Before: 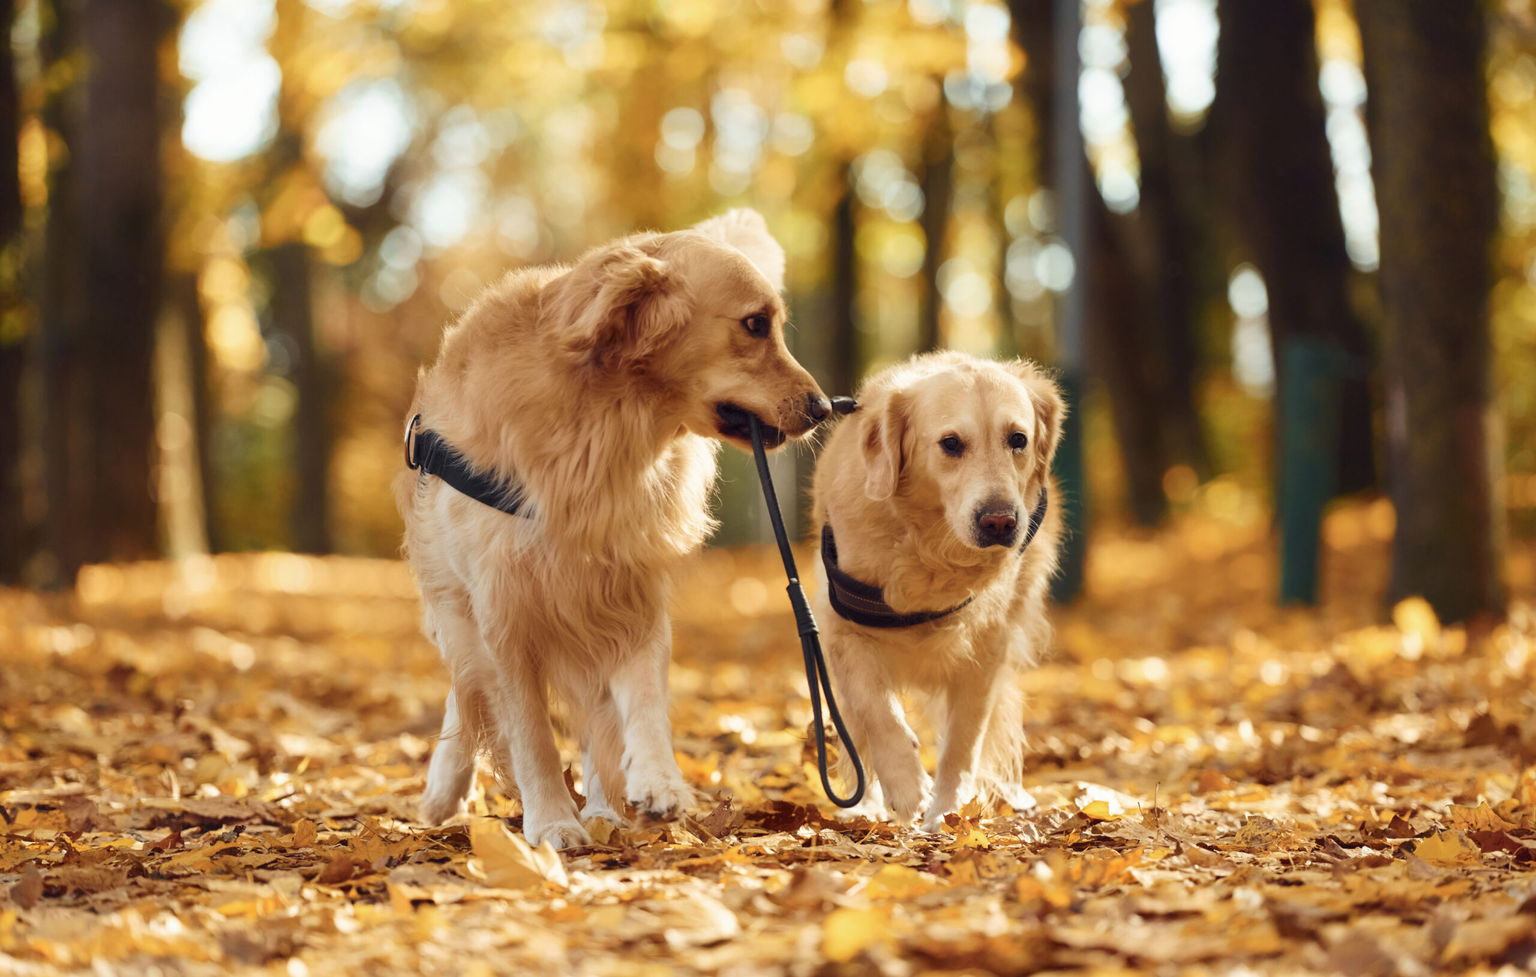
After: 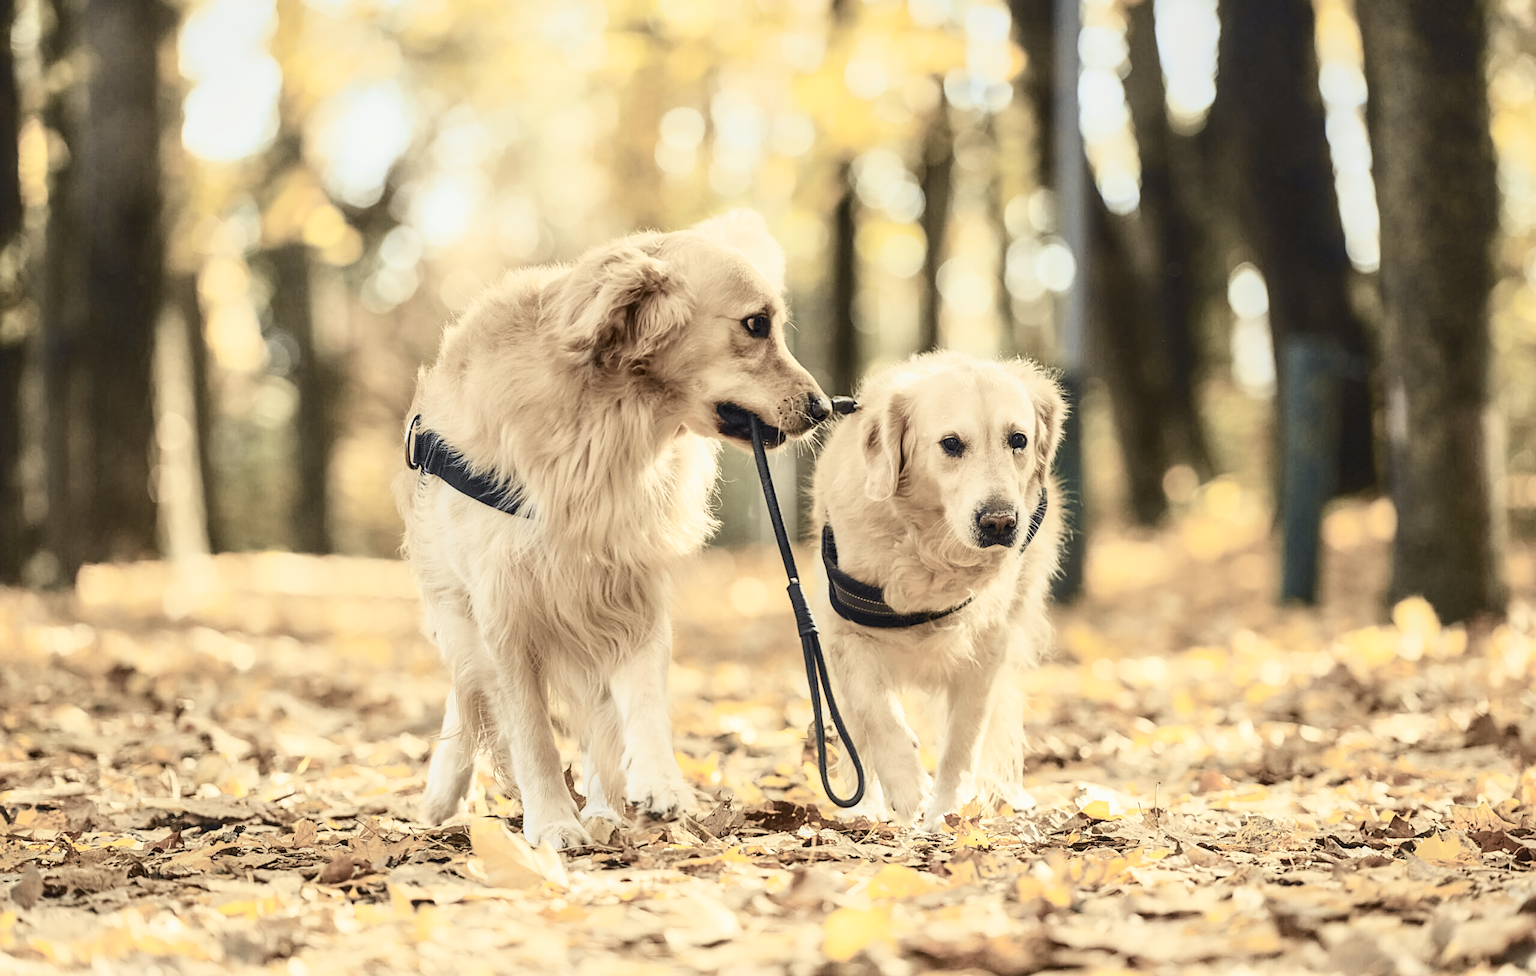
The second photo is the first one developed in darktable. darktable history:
sharpen: on, module defaults
local contrast: highlights 55%, shadows 52%, detail 130%, midtone range 0.452
contrast brightness saturation: brightness 0.18, saturation -0.5
tone curve: curves: ch0 [(0.003, 0.023) (0.071, 0.052) (0.249, 0.201) (0.466, 0.557) (0.625, 0.761) (0.783, 0.9) (0.994, 0.968)]; ch1 [(0, 0) (0.262, 0.227) (0.417, 0.386) (0.469, 0.467) (0.502, 0.498) (0.531, 0.521) (0.576, 0.586) (0.612, 0.634) (0.634, 0.68) (0.686, 0.728) (0.994, 0.987)]; ch2 [(0, 0) (0.262, 0.188) (0.385, 0.353) (0.427, 0.424) (0.495, 0.493) (0.518, 0.544) (0.55, 0.579) (0.595, 0.621) (0.644, 0.748) (1, 1)], color space Lab, independent channels, preserve colors none
